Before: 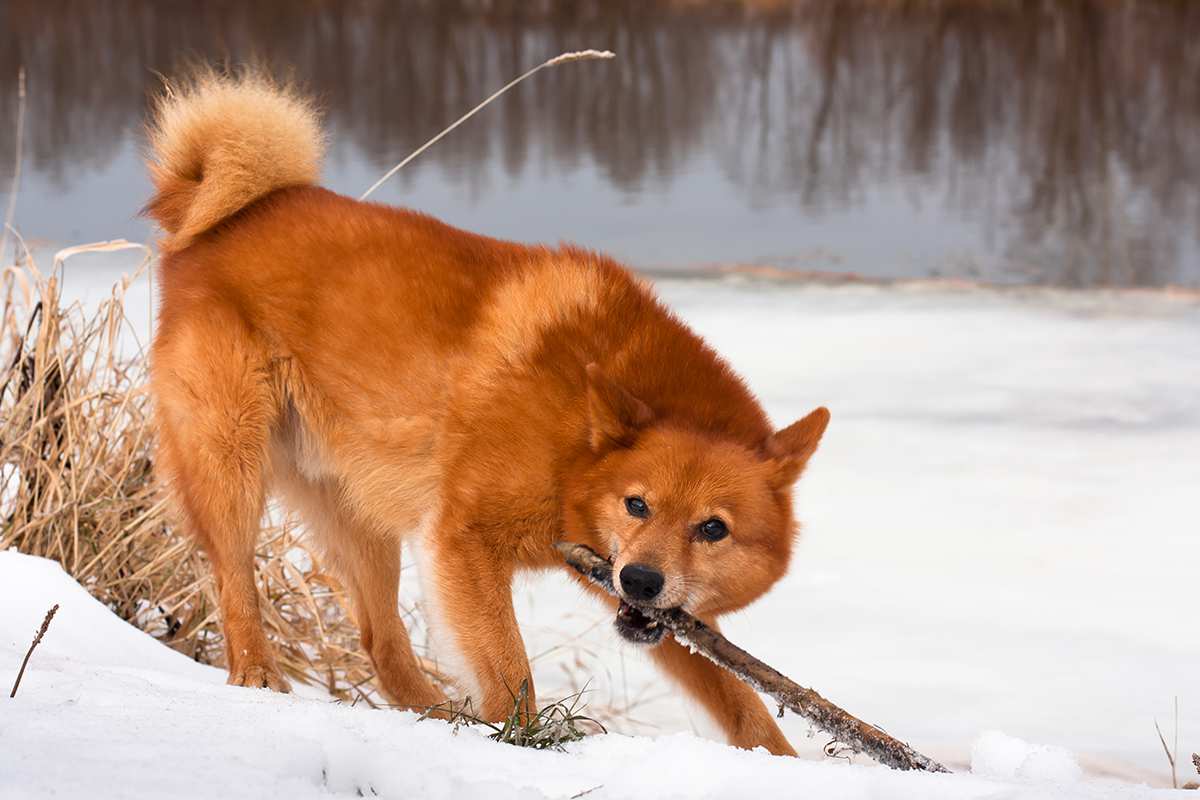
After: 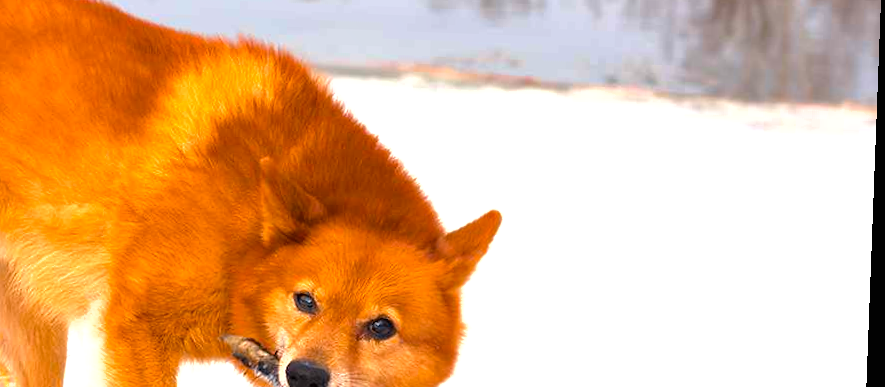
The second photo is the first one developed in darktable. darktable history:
rotate and perspective: rotation 2.17°, automatic cropping off
shadows and highlights: shadows 10, white point adjustment 1, highlights -40
exposure: black level correction 0, exposure 0.9 EV, compensate highlight preservation false
white balance: red 1, blue 1
color balance rgb: perceptual saturation grading › global saturation 20%, global vibrance 20%
crop and rotate: left 27.938%, top 27.046%, bottom 27.046%
